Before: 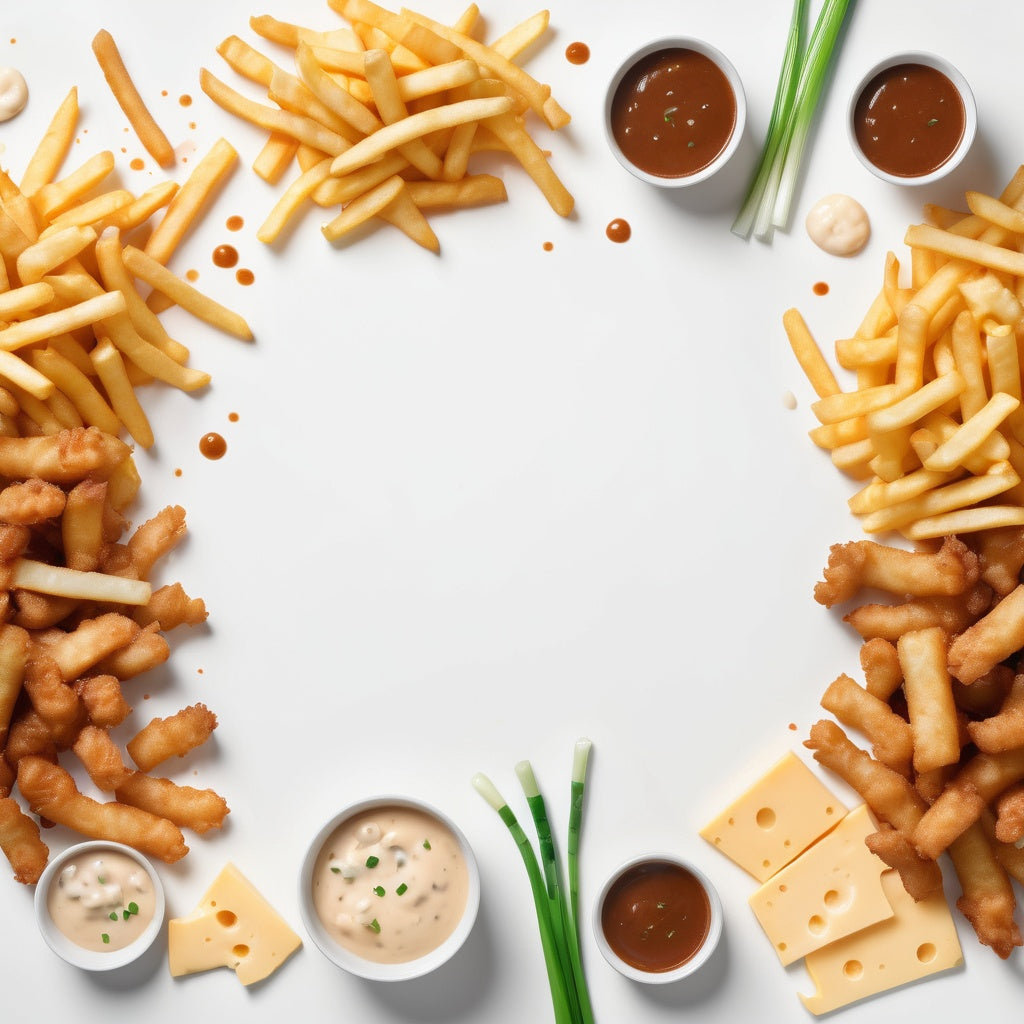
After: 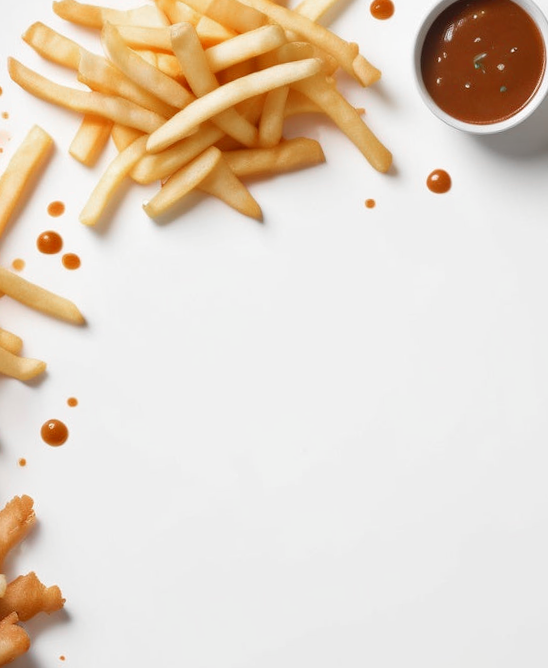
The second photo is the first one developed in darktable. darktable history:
color zones: curves: ch1 [(0, 0.638) (0.193, 0.442) (0.286, 0.15) (0.429, 0.14) (0.571, 0.142) (0.714, 0.154) (0.857, 0.175) (1, 0.638)]
crop: left 17.835%, top 7.675%, right 32.881%, bottom 32.213%
rotate and perspective: rotation -5.2°, automatic cropping off
